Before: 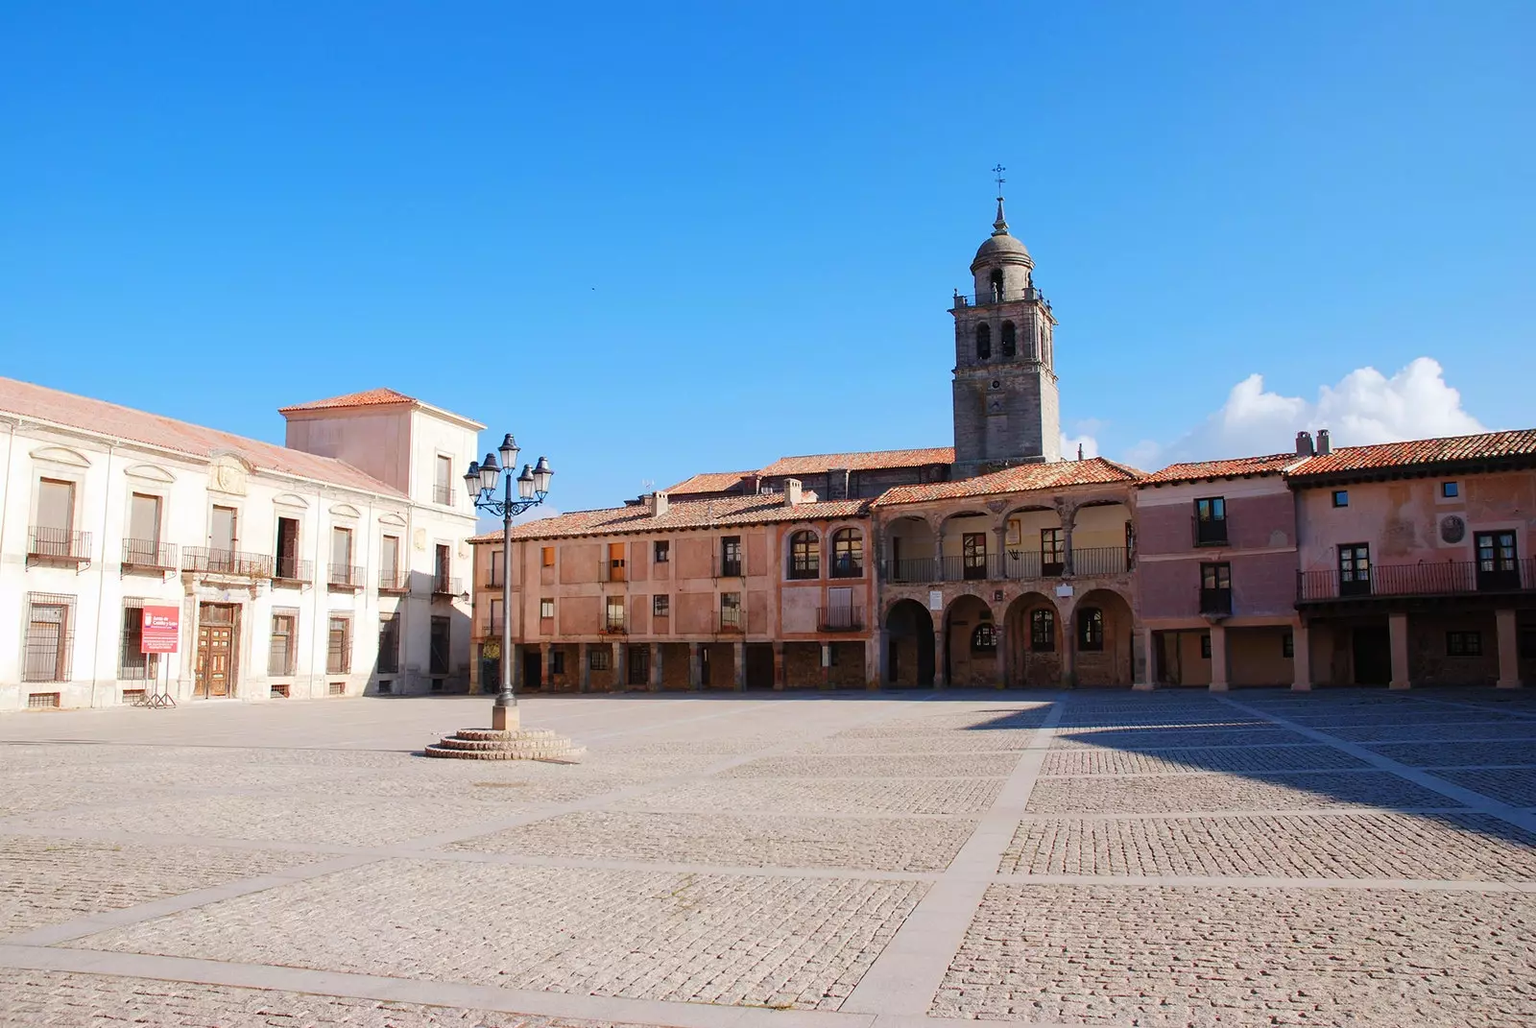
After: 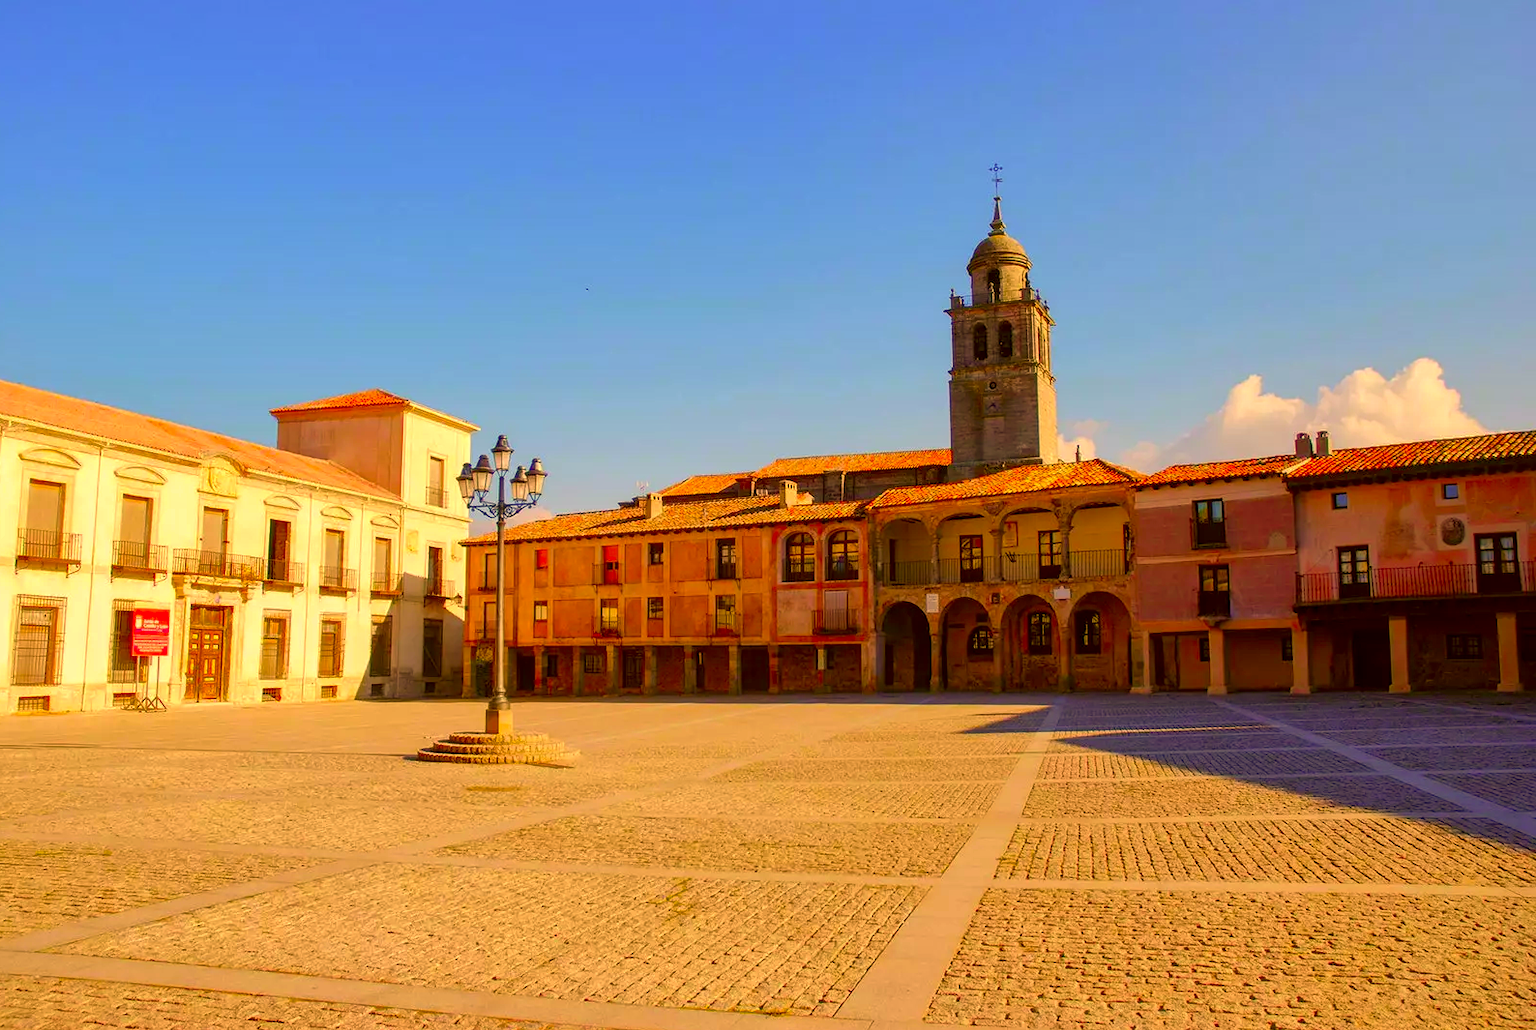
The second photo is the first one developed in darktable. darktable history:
crop and rotate: left 0.729%, top 0.2%, bottom 0.322%
local contrast: on, module defaults
color correction: highlights a* 10.68, highlights b* 30.4, shadows a* 2.69, shadows b* 17.14, saturation 1.74
shadows and highlights: on, module defaults
